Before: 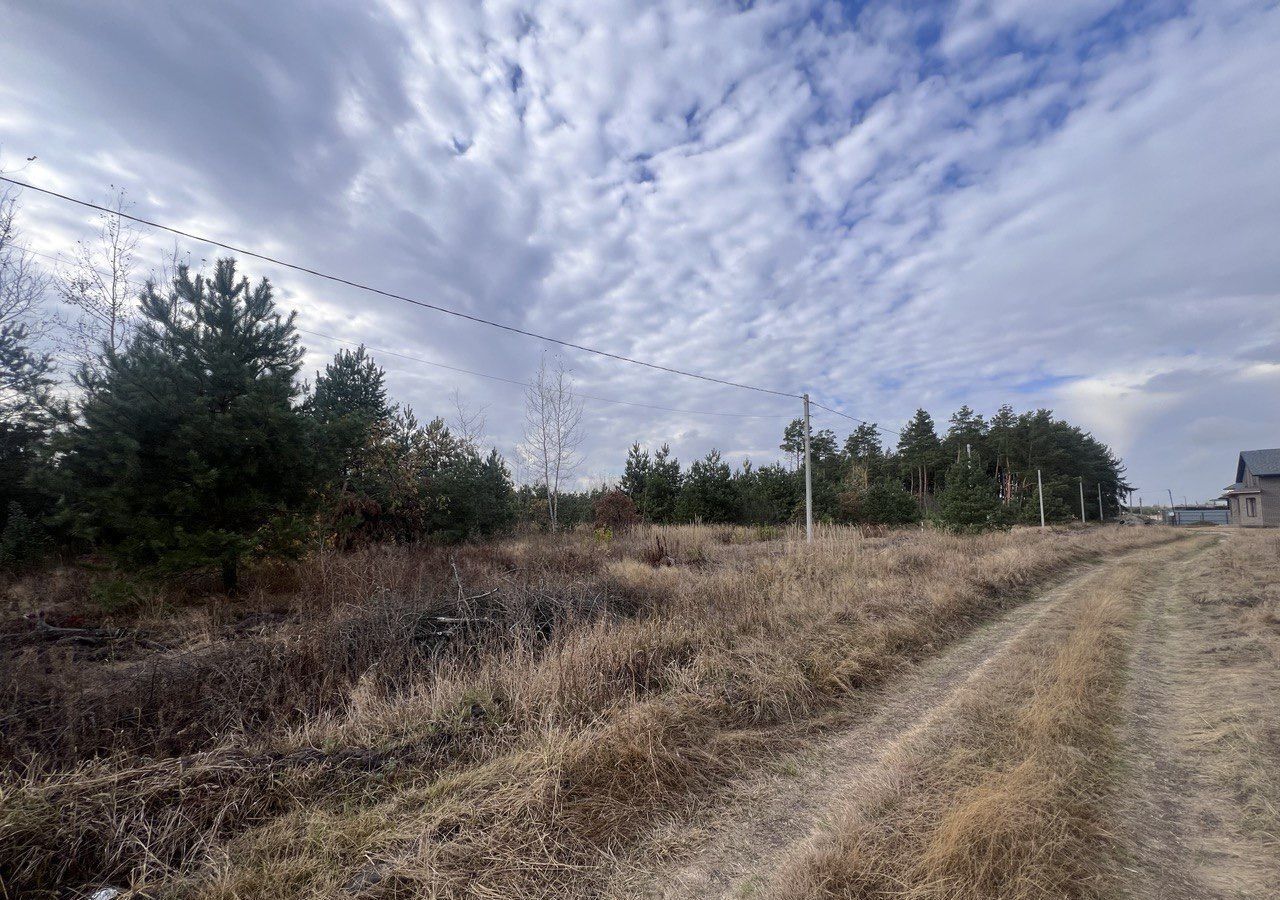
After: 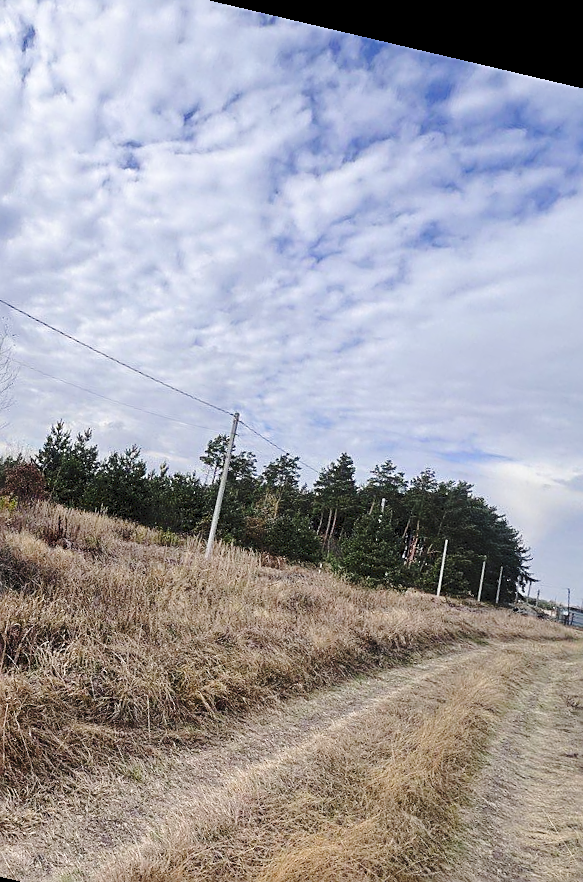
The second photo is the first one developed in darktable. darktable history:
tone curve: curves: ch0 [(0, 0) (0.003, 0.072) (0.011, 0.073) (0.025, 0.072) (0.044, 0.076) (0.069, 0.089) (0.1, 0.103) (0.136, 0.123) (0.177, 0.158) (0.224, 0.21) (0.277, 0.275) (0.335, 0.372) (0.399, 0.463) (0.468, 0.556) (0.543, 0.633) (0.623, 0.712) (0.709, 0.795) (0.801, 0.869) (0.898, 0.942) (1, 1)], preserve colors none
rotate and perspective: rotation 13.27°, automatic cropping off
sharpen: amount 0.6
crop: left 45.721%, top 13.393%, right 14.118%, bottom 10.01%
